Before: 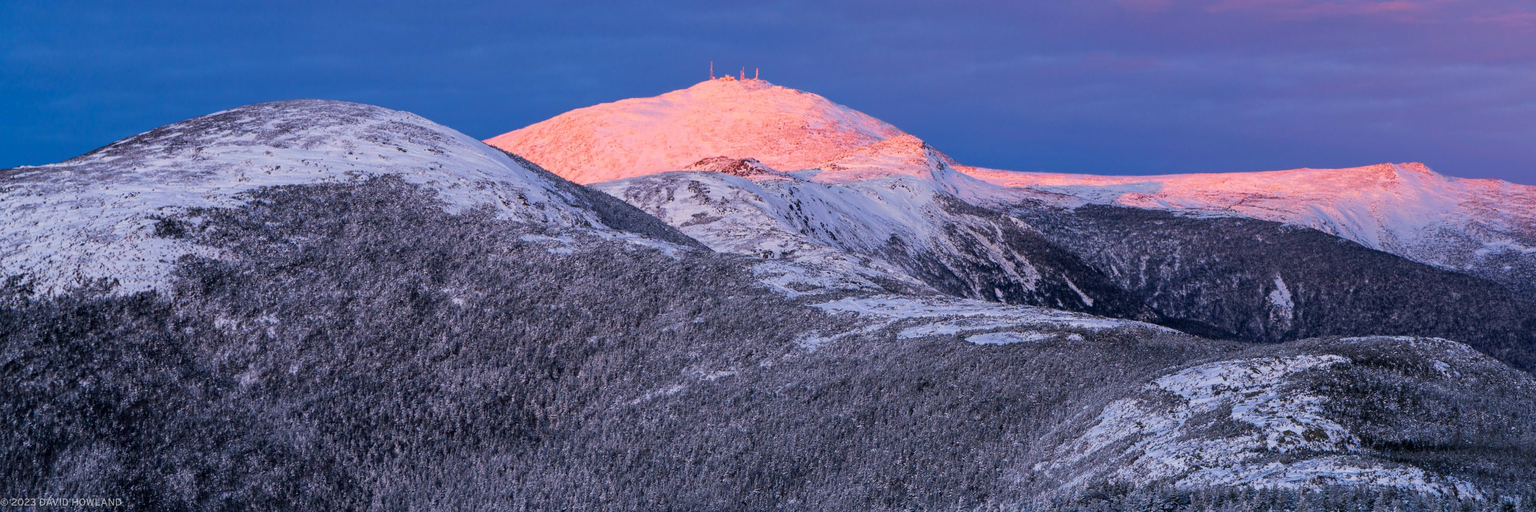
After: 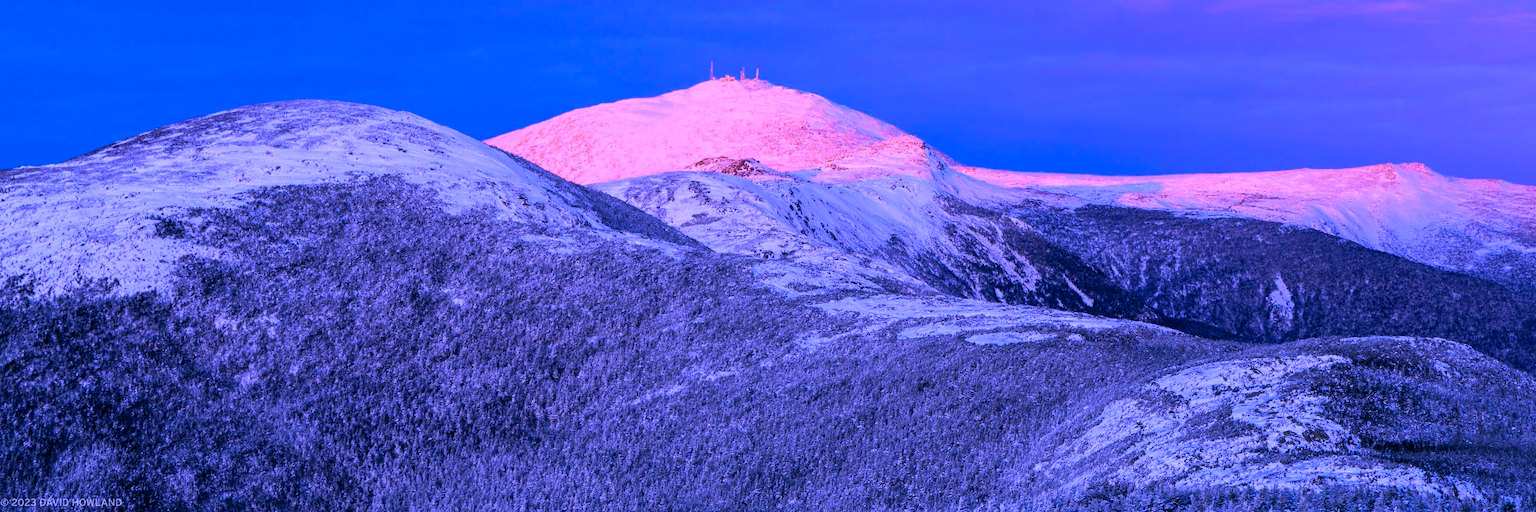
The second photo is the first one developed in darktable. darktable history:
white balance: red 0.98, blue 1.61
color balance rgb: shadows lift › hue 87.51°, highlights gain › chroma 1.35%, highlights gain › hue 55.1°, global offset › chroma 0.13%, global offset › hue 253.66°, perceptual saturation grading › global saturation 16.38%
